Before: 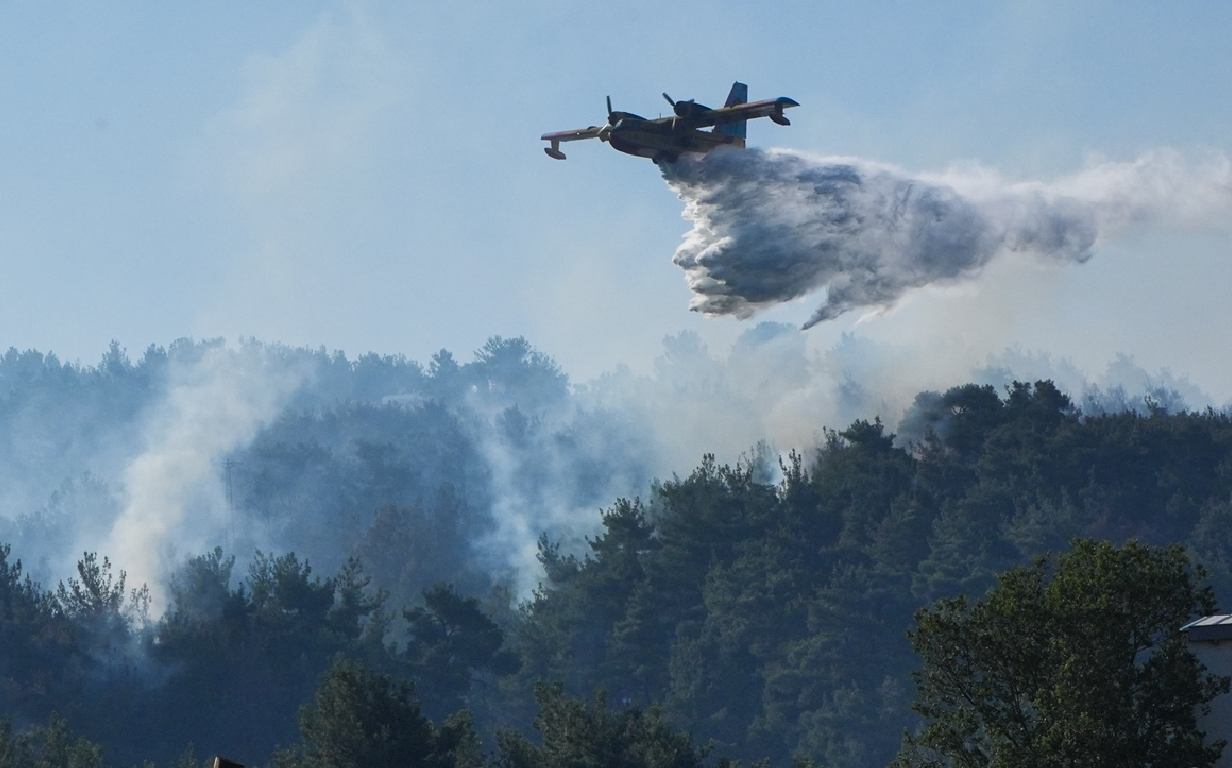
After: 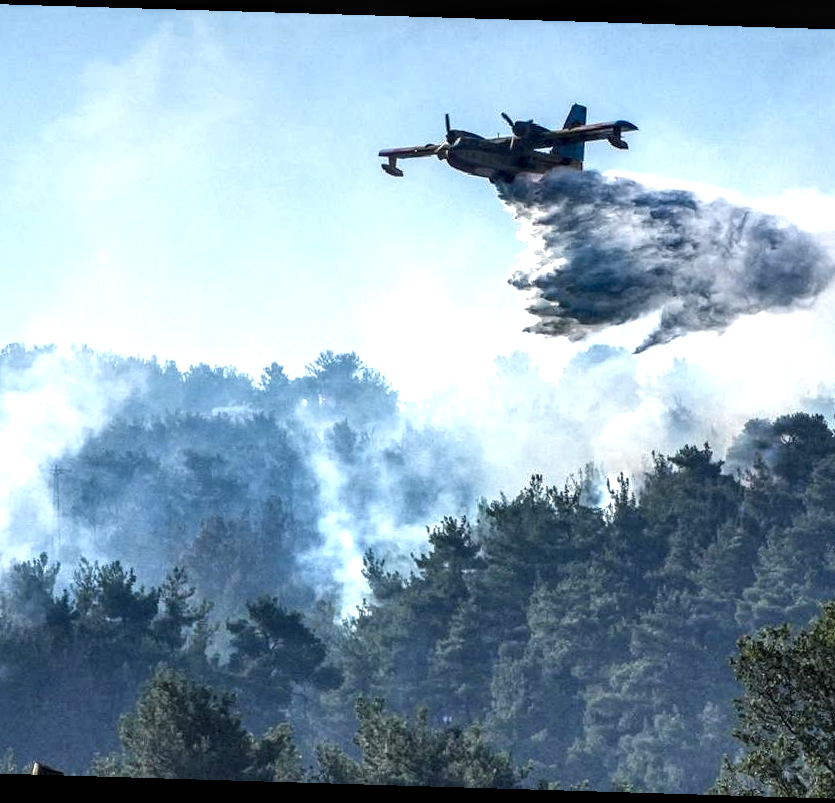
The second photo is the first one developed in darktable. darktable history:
crop and rotate: left 14.436%, right 18.898%
rotate and perspective: rotation 1.72°, automatic cropping off
local contrast: highlights 20%, detail 197%
exposure: exposure 1 EV, compensate highlight preservation false
